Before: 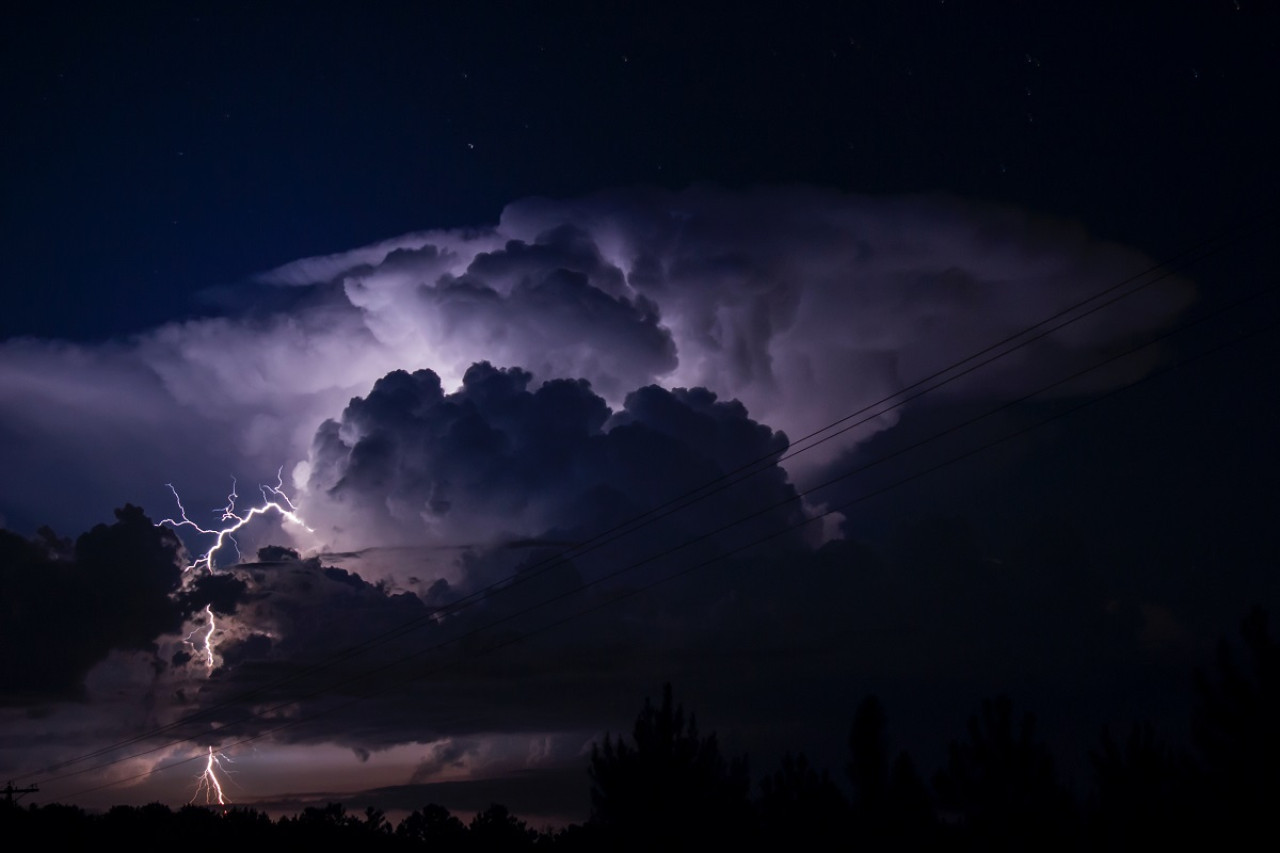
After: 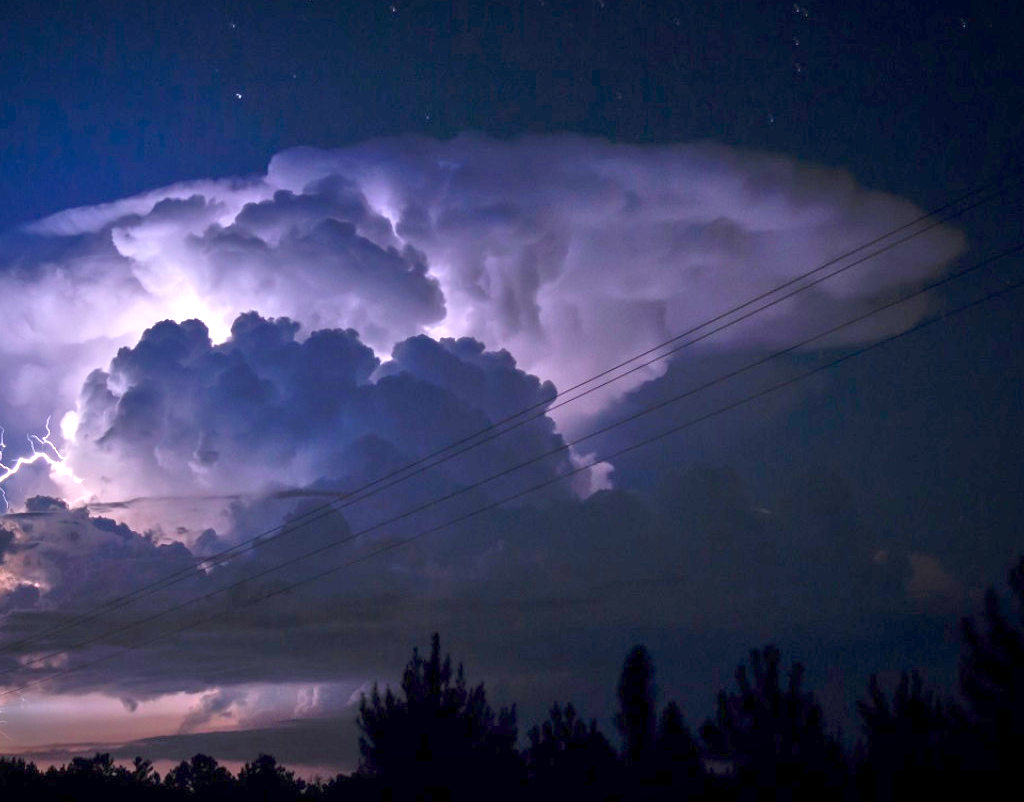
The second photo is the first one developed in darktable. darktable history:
exposure: exposure 1.133 EV, compensate highlight preservation false
crop and rotate: left 18.176%, top 5.903%, right 1.797%
tone equalizer: -8 EV 1.97 EV, -7 EV 1.97 EV, -6 EV 1.97 EV, -5 EV 2 EV, -4 EV 2 EV, -3 EV 1.48 EV, -2 EV 0.98 EV, -1 EV 0.511 EV
vignetting: fall-off start 81.53%, fall-off radius 62.16%, saturation -0.001, center (-0.148, 0.019), automatic ratio true, width/height ratio 1.416
